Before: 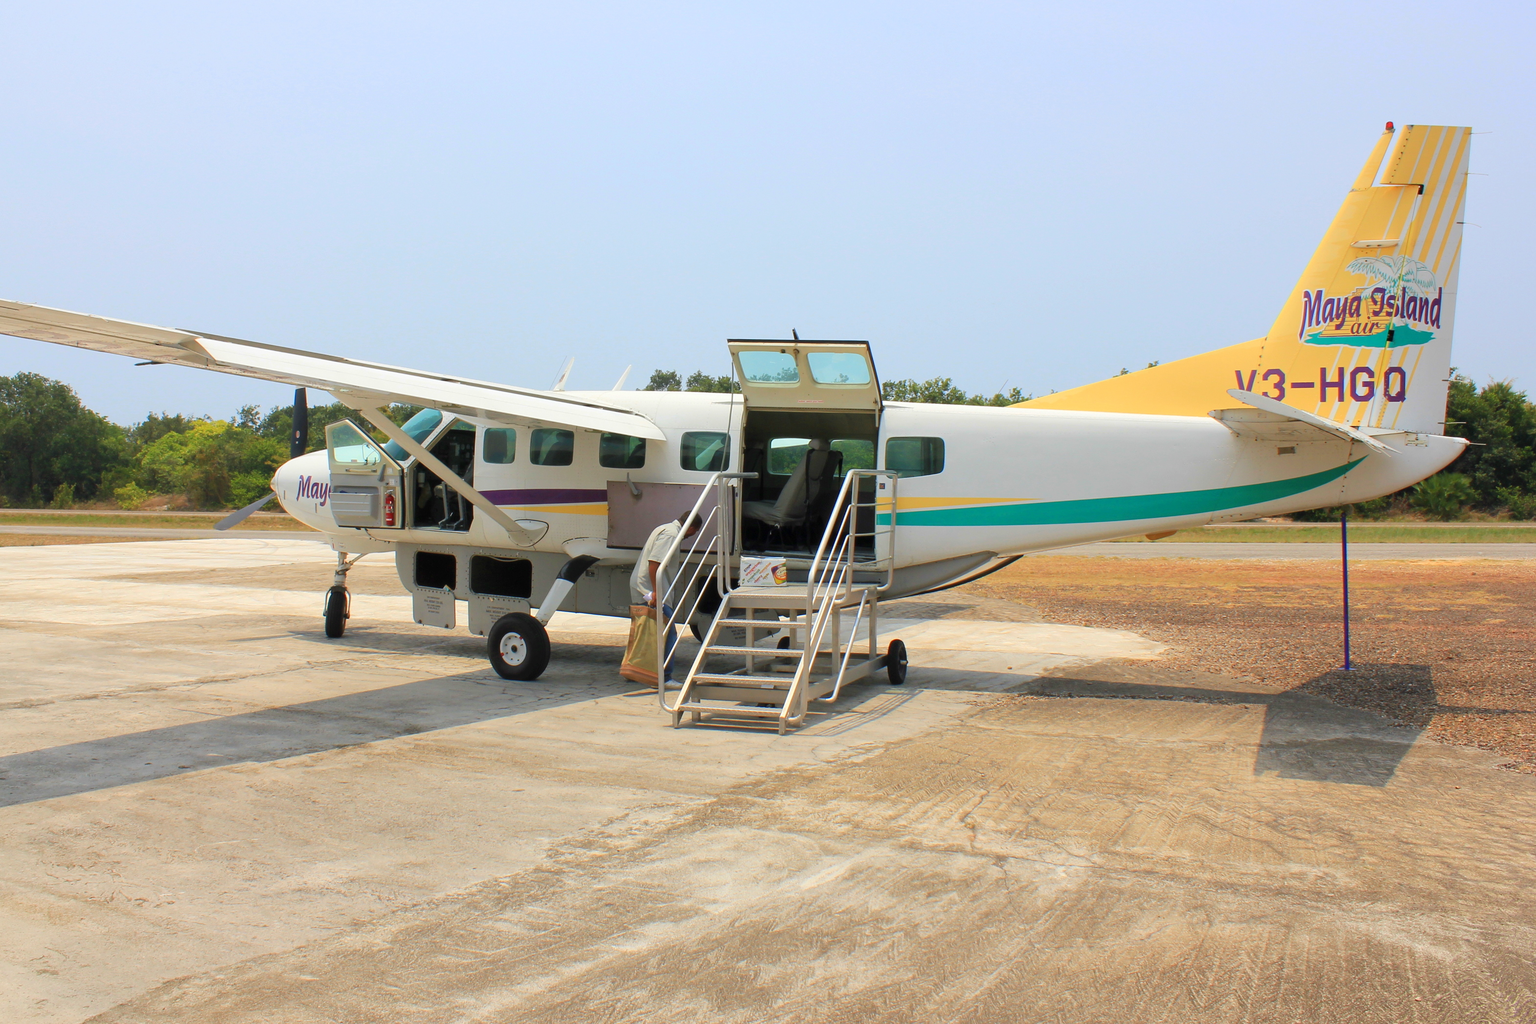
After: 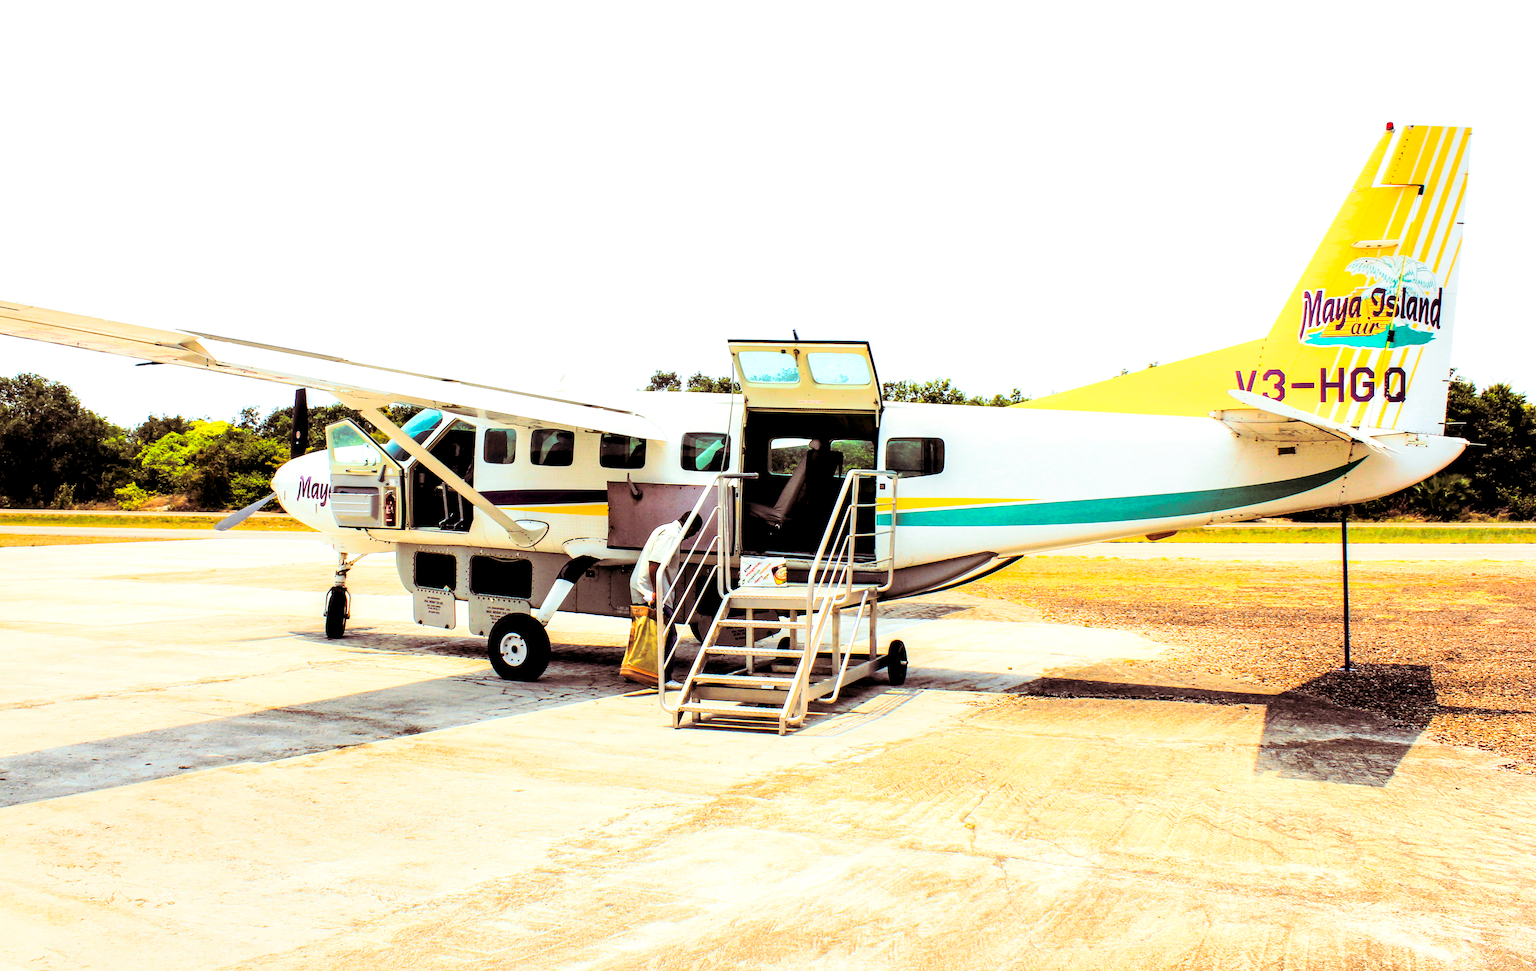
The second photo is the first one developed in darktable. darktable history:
crop and rotate: top 0%, bottom 5.097%
split-toning: highlights › hue 180°
rgb curve: curves: ch0 [(0, 0) (0.21, 0.15) (0.24, 0.21) (0.5, 0.75) (0.75, 0.96) (0.89, 0.99) (1, 1)]; ch1 [(0, 0.02) (0.21, 0.13) (0.25, 0.2) (0.5, 0.67) (0.75, 0.9) (0.89, 0.97) (1, 1)]; ch2 [(0, 0.02) (0.21, 0.13) (0.25, 0.2) (0.5, 0.67) (0.75, 0.9) (0.89, 0.97) (1, 1)], compensate middle gray true
color balance rgb: linear chroma grading › global chroma 15%, perceptual saturation grading › global saturation 30%
local contrast: highlights 80%, shadows 57%, detail 175%, midtone range 0.602
